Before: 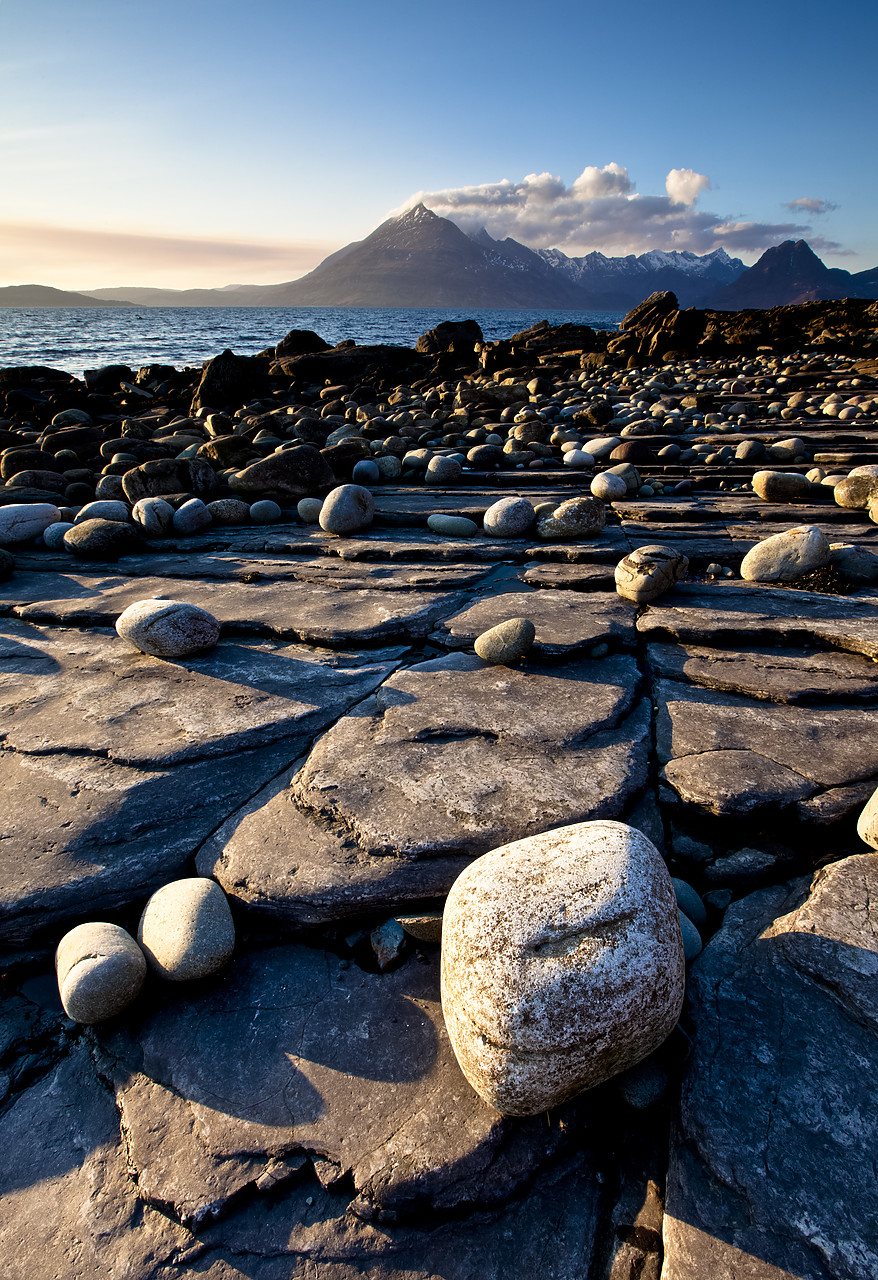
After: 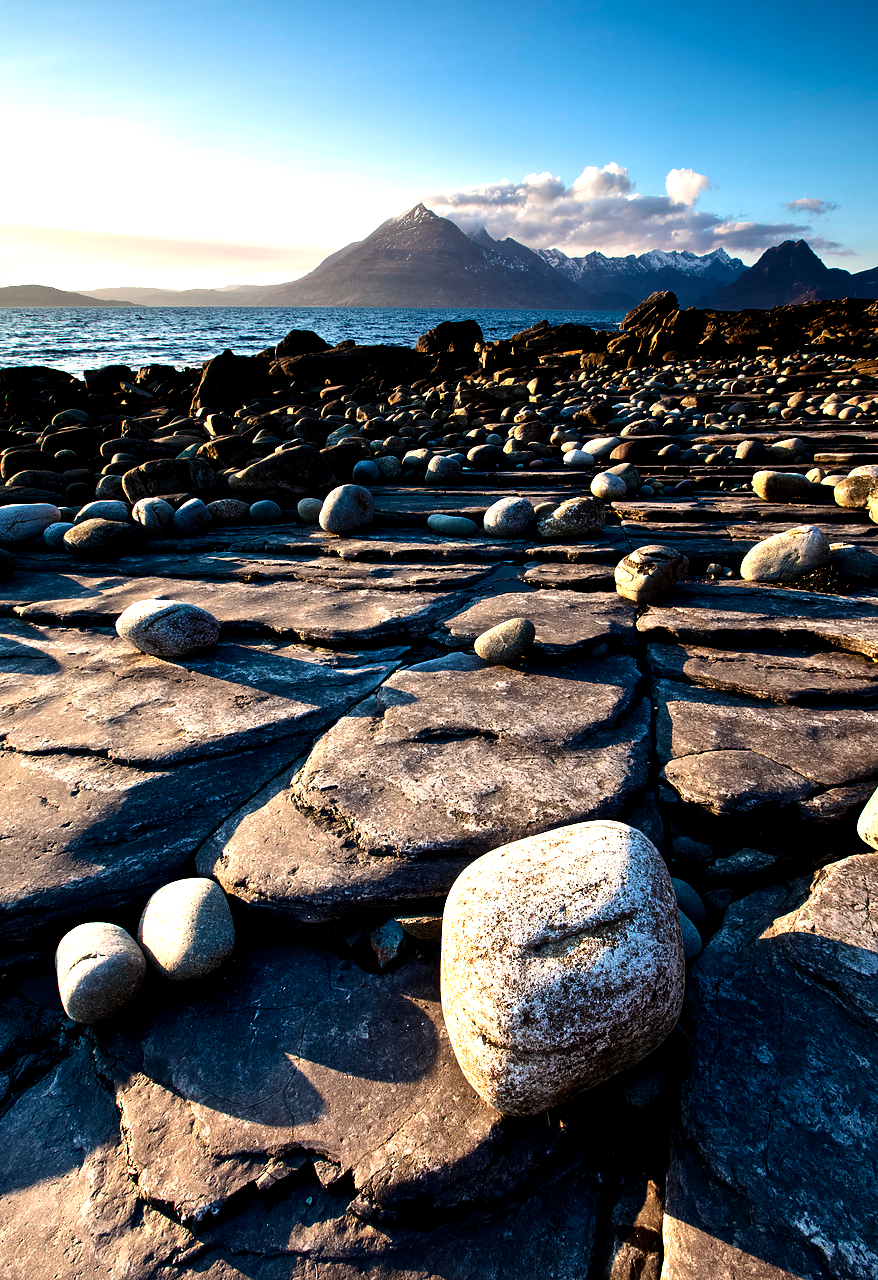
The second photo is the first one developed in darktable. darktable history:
tone equalizer: -8 EV -0.75 EV, -7 EV -0.676 EV, -6 EV -0.61 EV, -5 EV -0.374 EV, -3 EV 0.405 EV, -2 EV 0.6 EV, -1 EV 0.68 EV, +0 EV 0.753 EV, edges refinement/feathering 500, mask exposure compensation -1.57 EV, preserve details no
